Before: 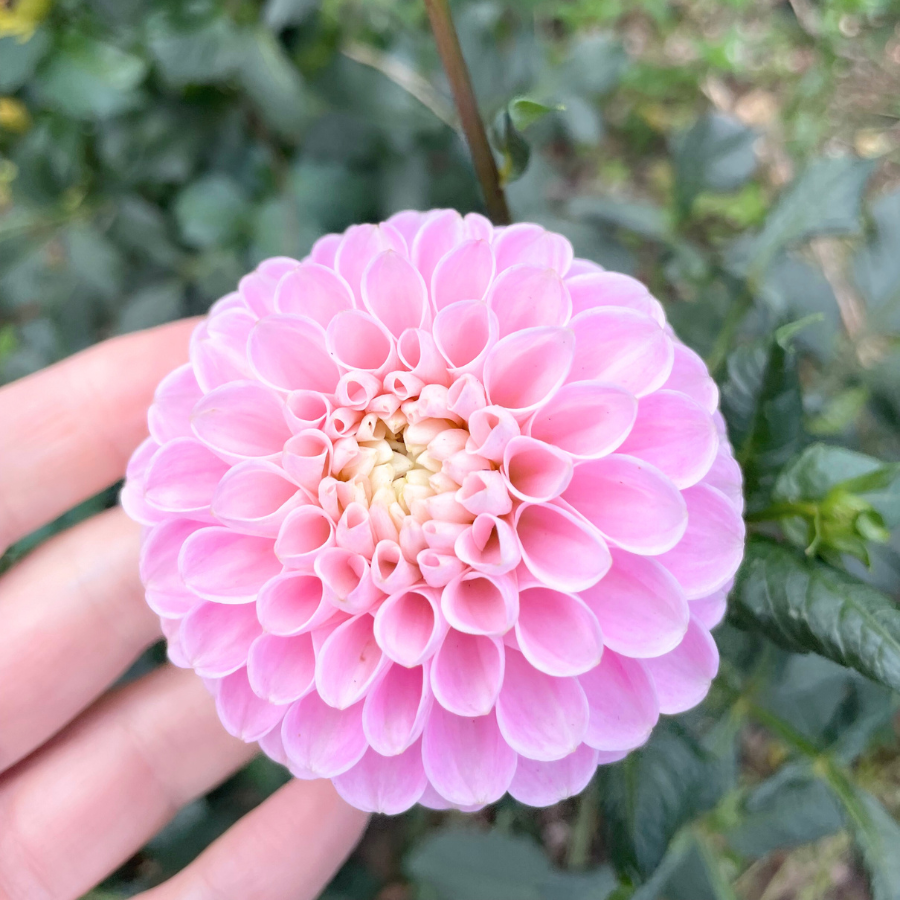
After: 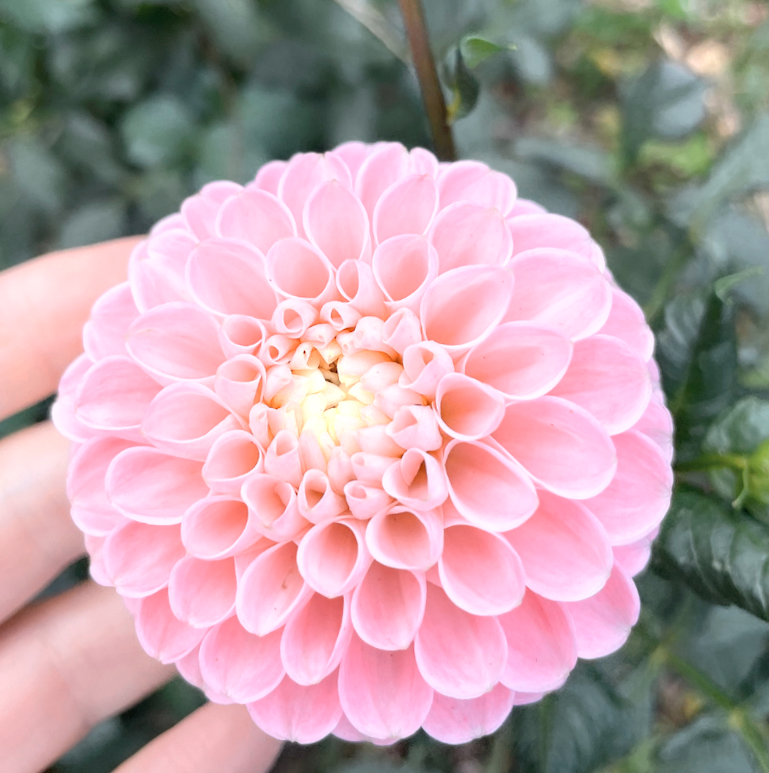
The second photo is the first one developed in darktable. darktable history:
crop and rotate: angle -3.16°, left 5.197%, top 5.207%, right 4.755%, bottom 4.274%
color zones: curves: ch0 [(0.018, 0.548) (0.197, 0.654) (0.425, 0.447) (0.605, 0.658) (0.732, 0.579)]; ch1 [(0.105, 0.531) (0.224, 0.531) (0.386, 0.39) (0.618, 0.456) (0.732, 0.456) (0.956, 0.421)]; ch2 [(0.039, 0.583) (0.215, 0.465) (0.399, 0.544) (0.465, 0.548) (0.614, 0.447) (0.724, 0.43) (0.882, 0.623) (0.956, 0.632)]
